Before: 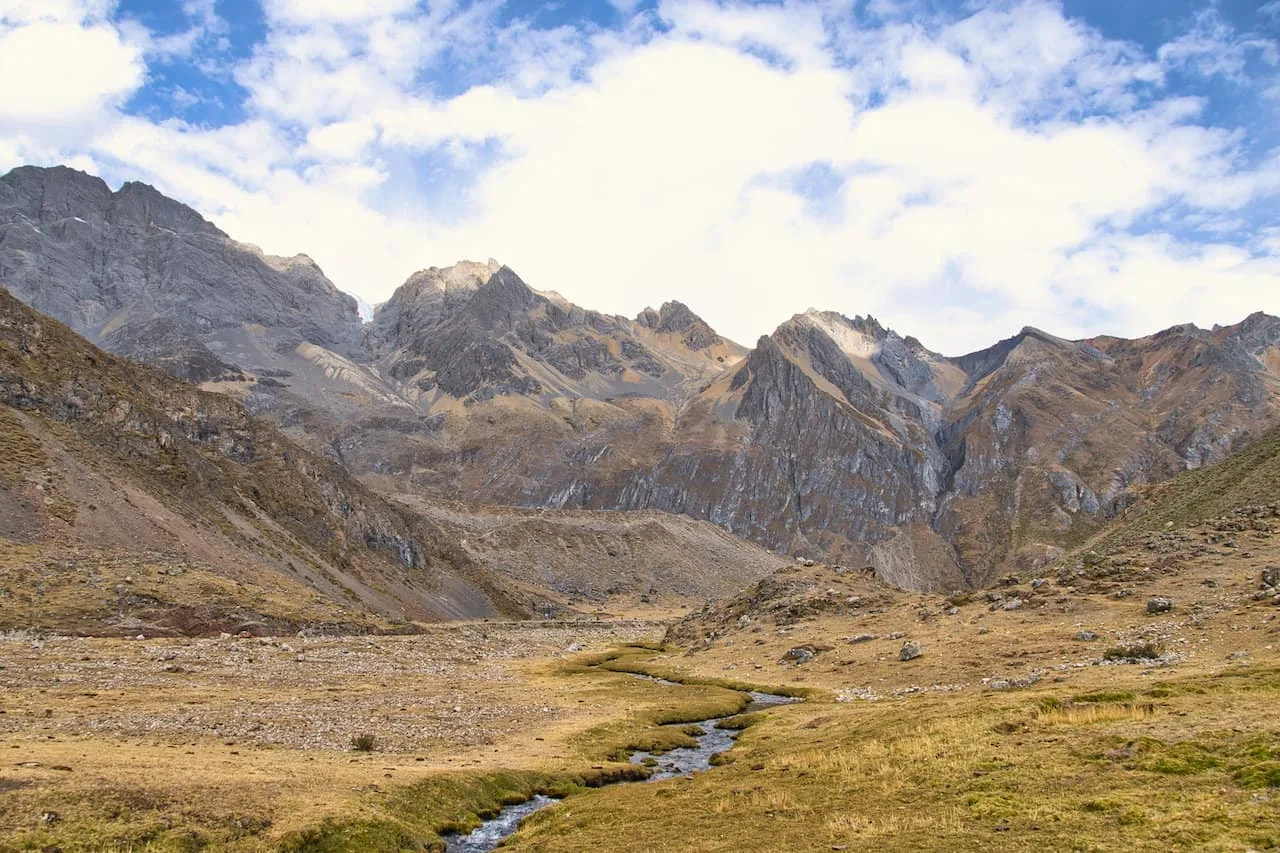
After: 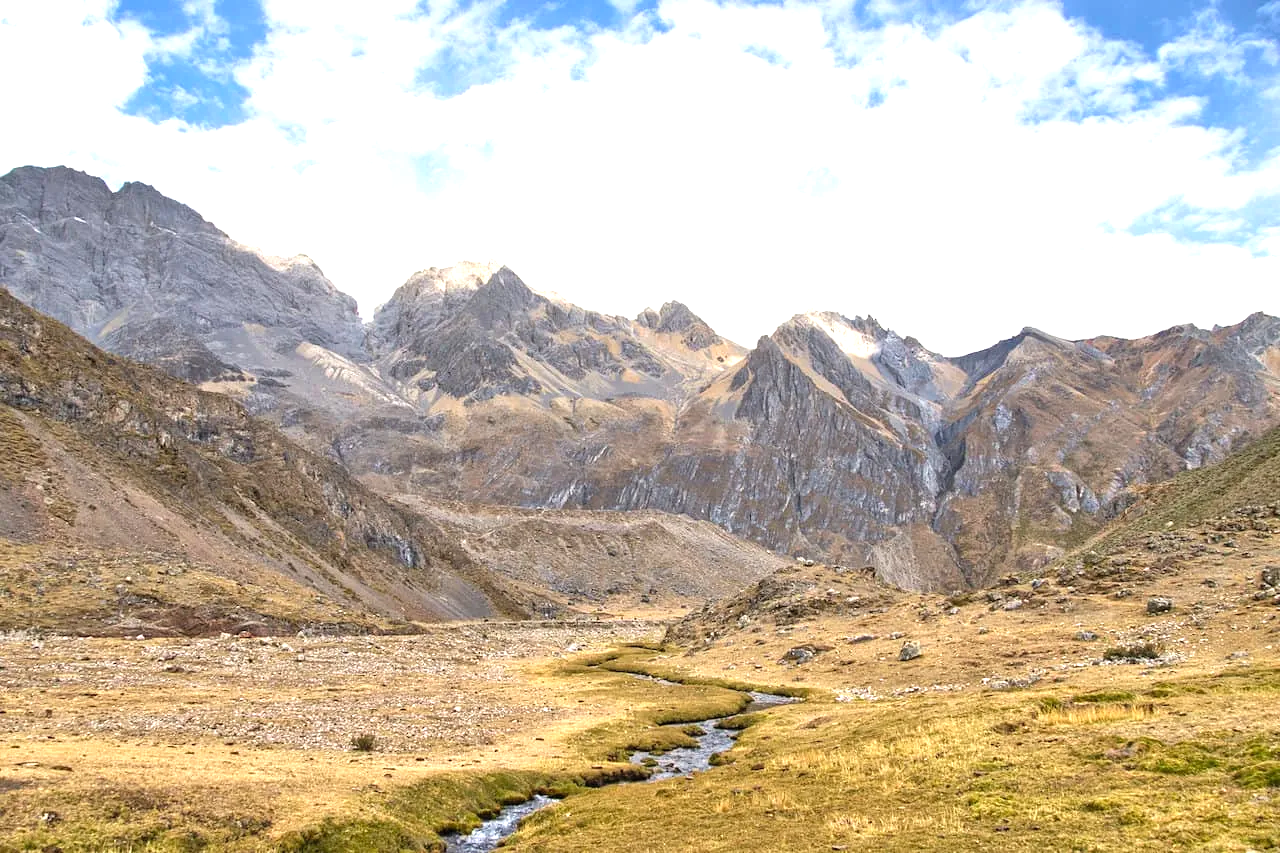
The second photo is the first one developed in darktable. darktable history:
tone equalizer: -8 EV 0.048 EV
exposure: exposure -0.217 EV, compensate exposure bias true, compensate highlight preservation false
levels: black 0.024%, levels [0, 0.374, 0.749]
contrast brightness saturation: saturation -0.049
